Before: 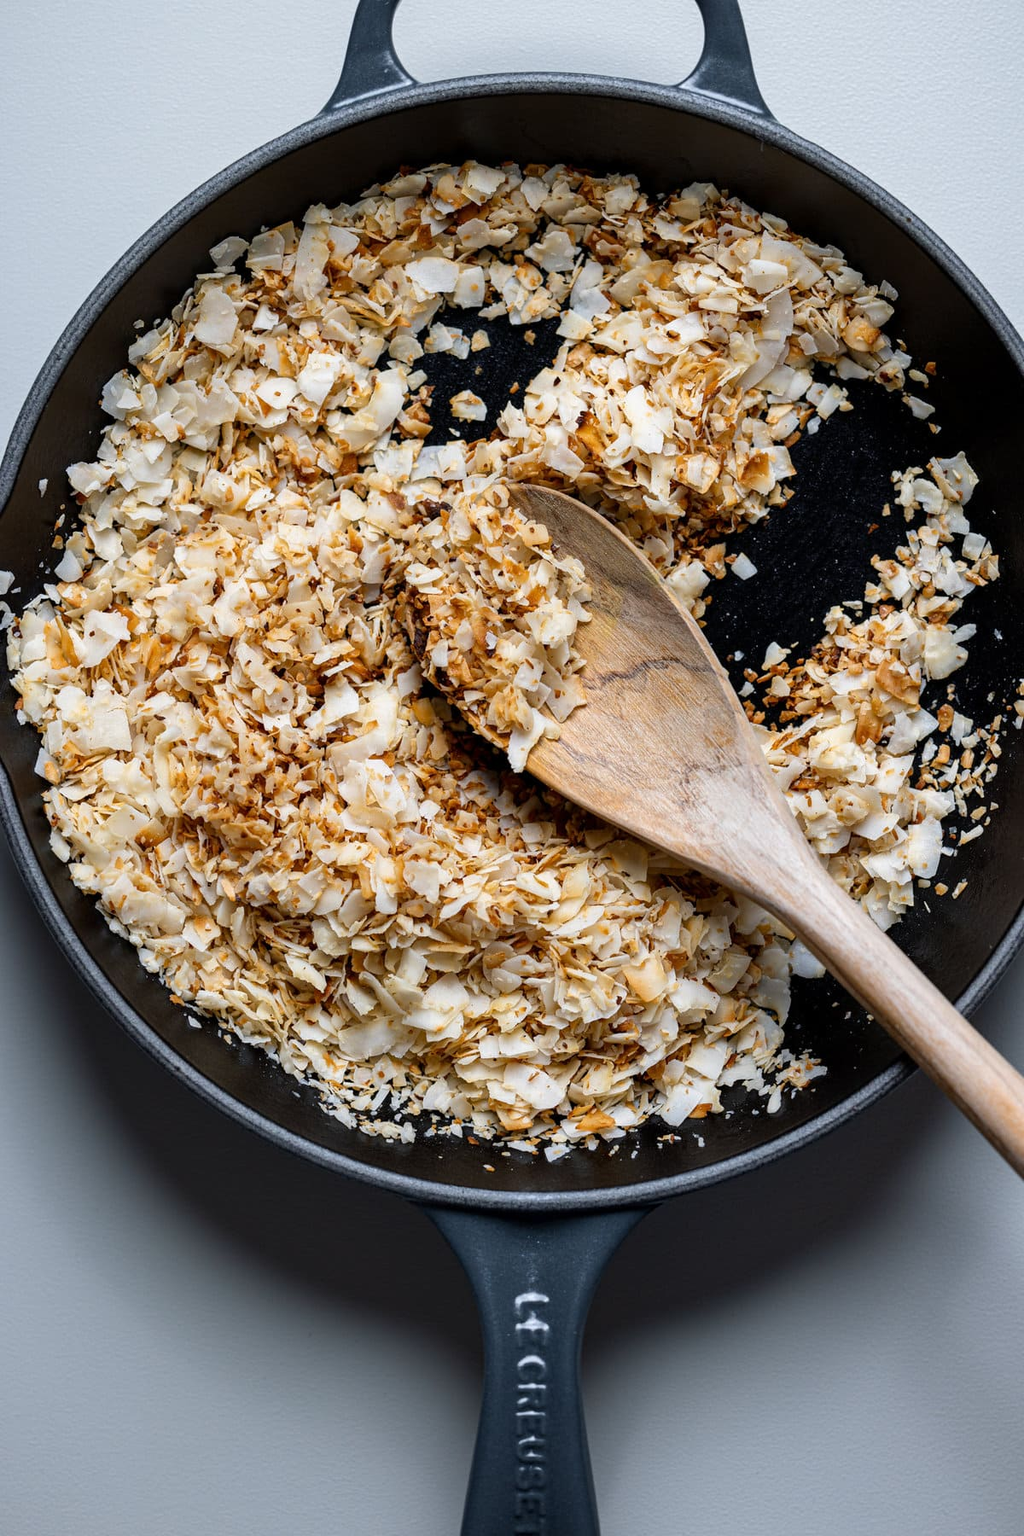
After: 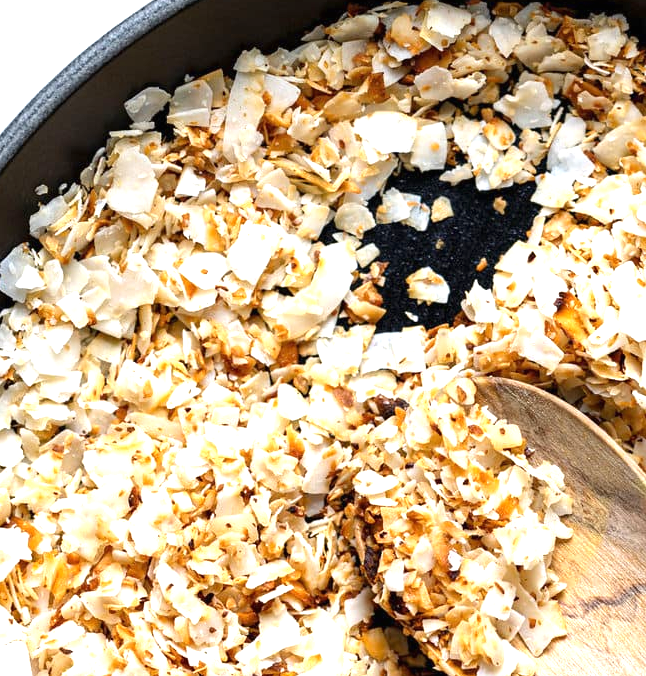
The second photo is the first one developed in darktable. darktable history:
exposure: black level correction 0, exposure 1 EV, compensate highlight preservation false
crop: left 10.148%, top 10.595%, right 35.972%, bottom 51.797%
